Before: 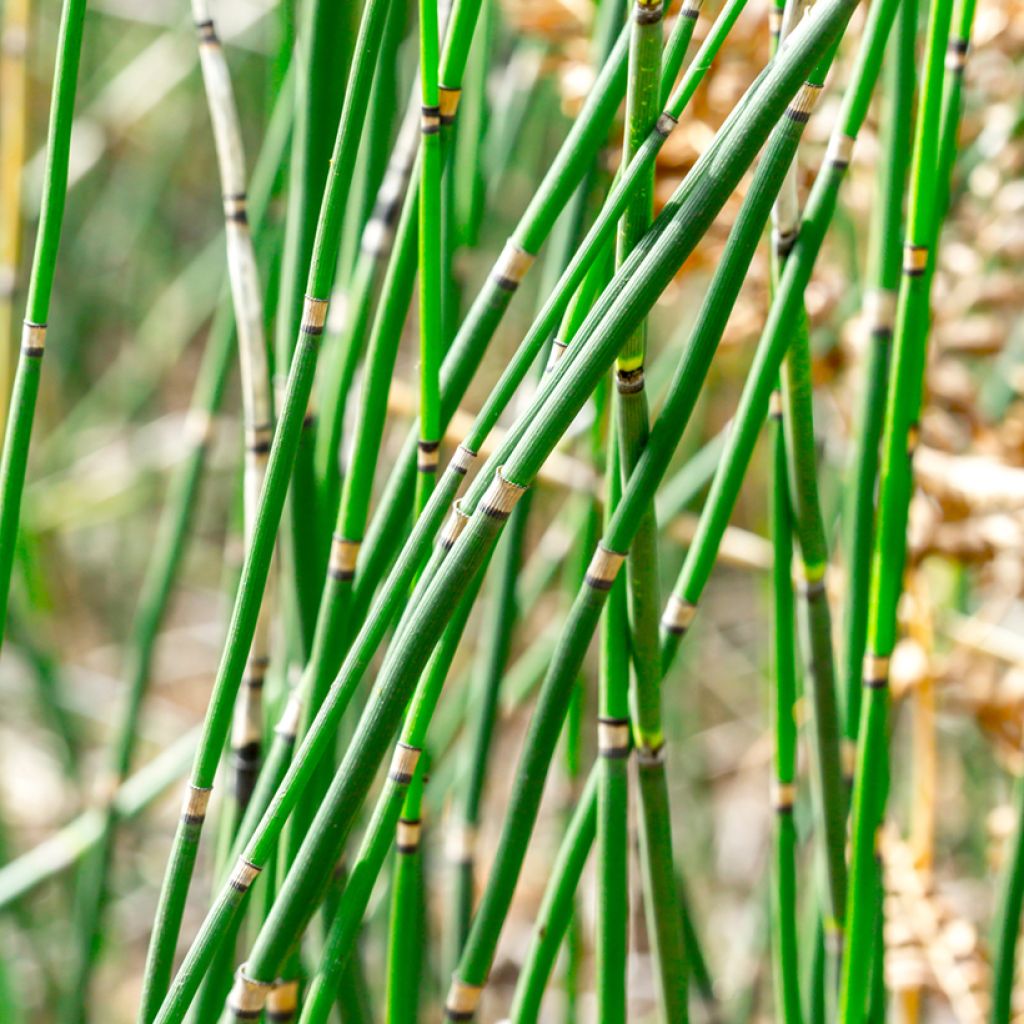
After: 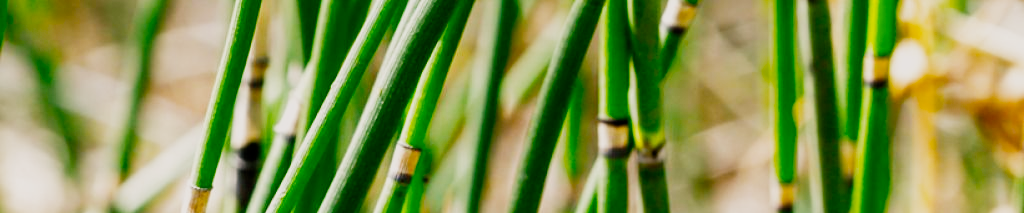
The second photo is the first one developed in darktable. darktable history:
exposure: compensate exposure bias true, compensate highlight preservation false
crop and rotate: top 58.629%, bottom 20.497%
filmic rgb: black relative exposure -7.65 EV, white relative exposure 4.56 EV, hardness 3.61, preserve chrominance no, color science v4 (2020), contrast in shadows soft, contrast in highlights soft
color balance rgb: highlights gain › chroma 2.994%, highlights gain › hue 54.48°, linear chroma grading › global chroma 9.664%, perceptual saturation grading › global saturation 31.189%, perceptual brilliance grading › highlights 14.533%, perceptual brilliance grading › mid-tones -4.942%, perceptual brilliance grading › shadows -26.875%
color correction: highlights b* 0.007
